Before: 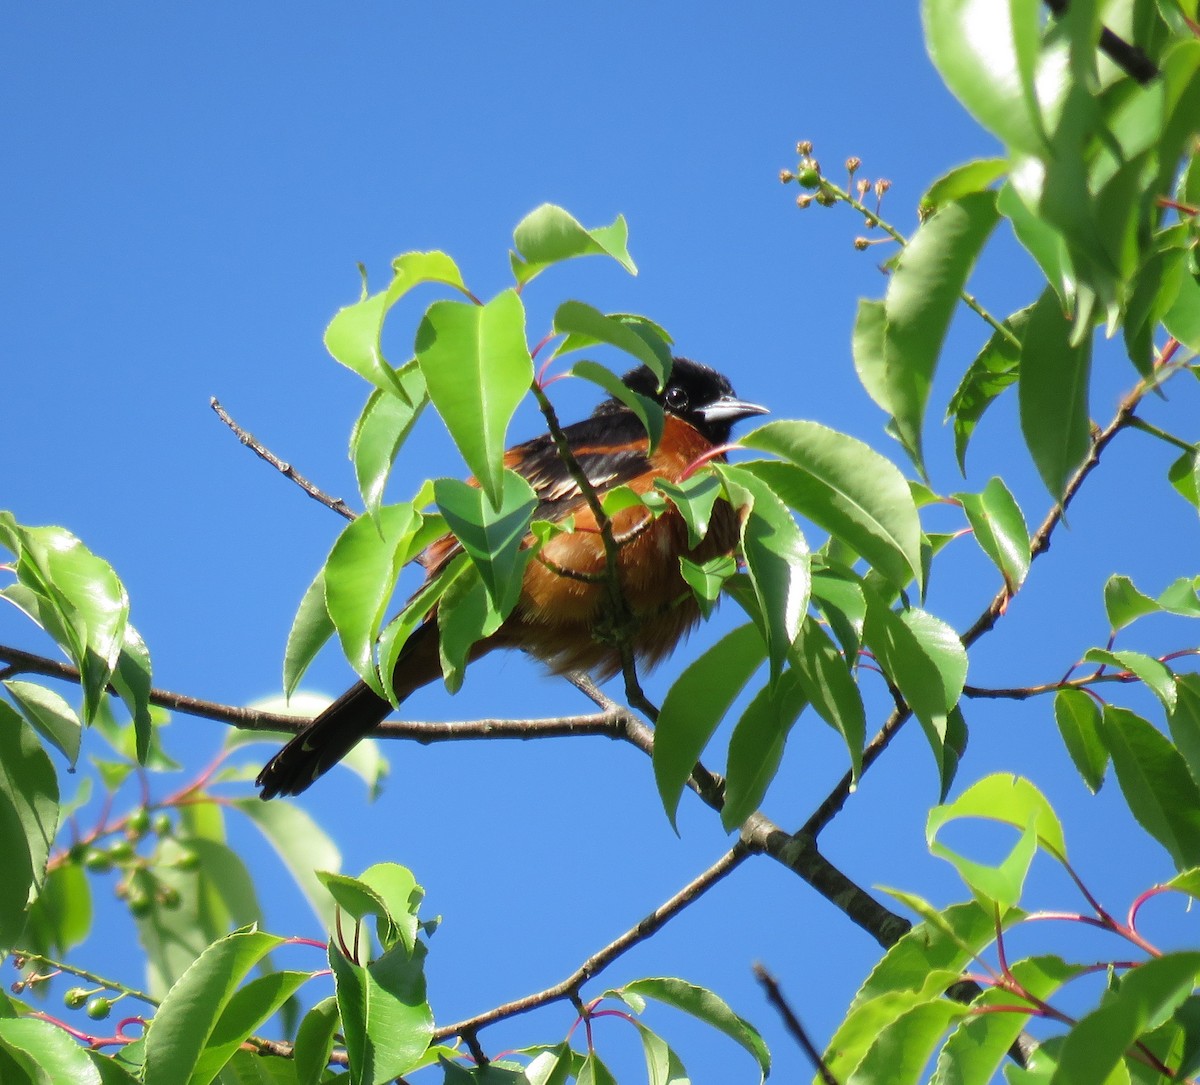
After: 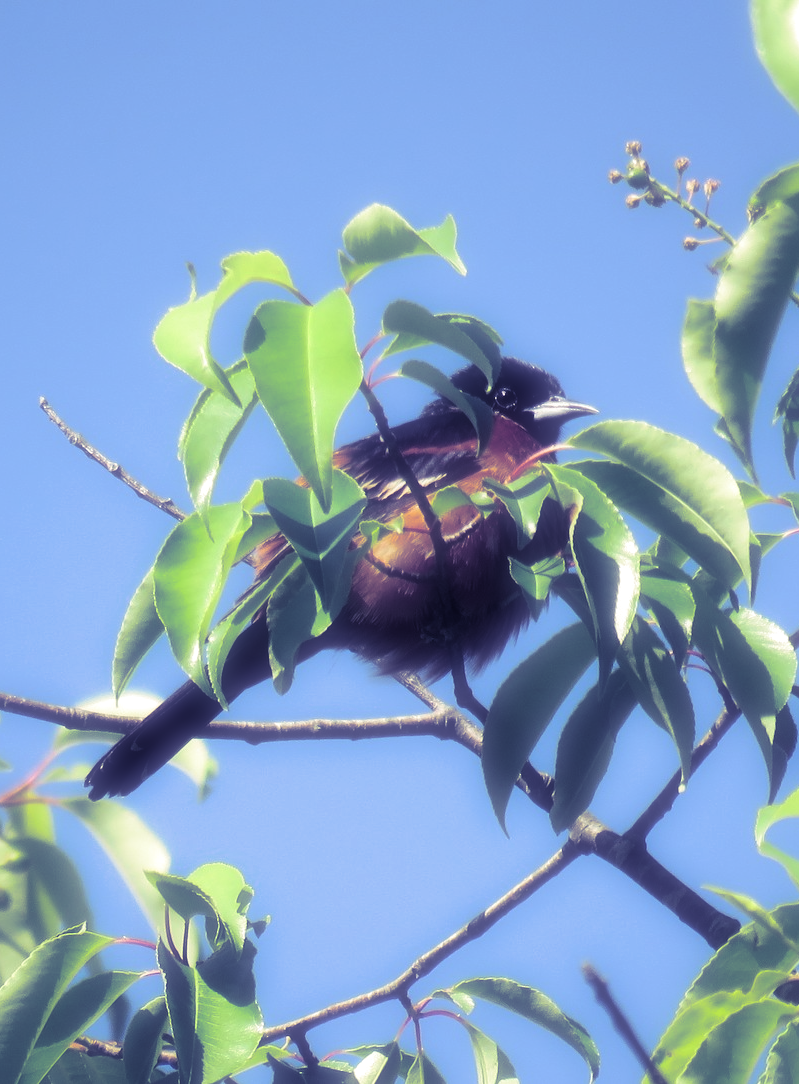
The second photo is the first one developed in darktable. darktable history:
crop and rotate: left 14.292%, right 19.041%
exposure: exposure 0.236 EV, compensate highlight preservation false
soften: size 60.24%, saturation 65.46%, brightness 0.506 EV, mix 25.7%
split-toning: shadows › hue 242.67°, shadows › saturation 0.733, highlights › hue 45.33°, highlights › saturation 0.667, balance -53.304, compress 21.15%
